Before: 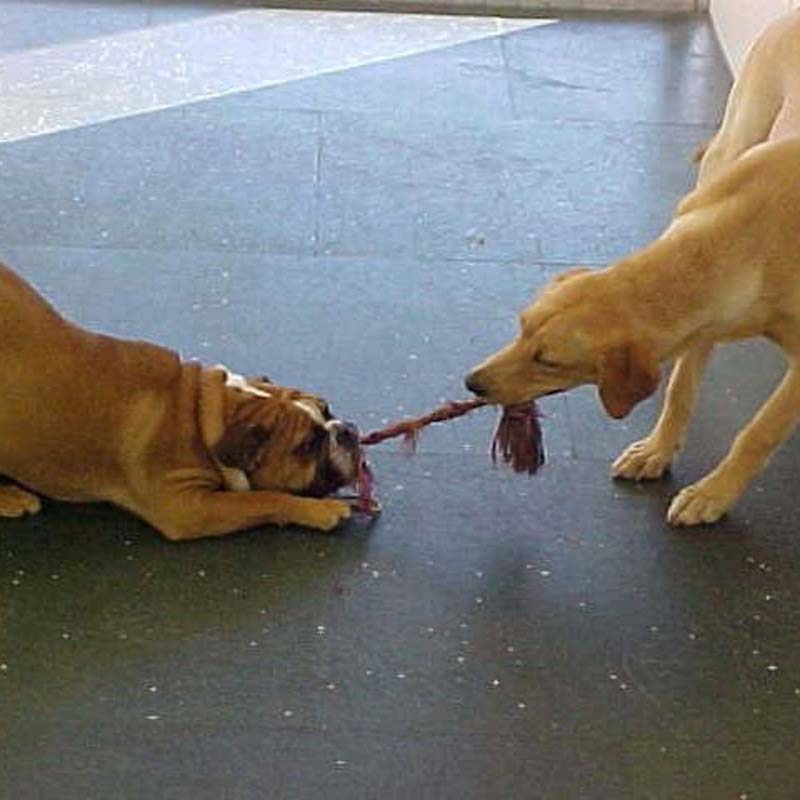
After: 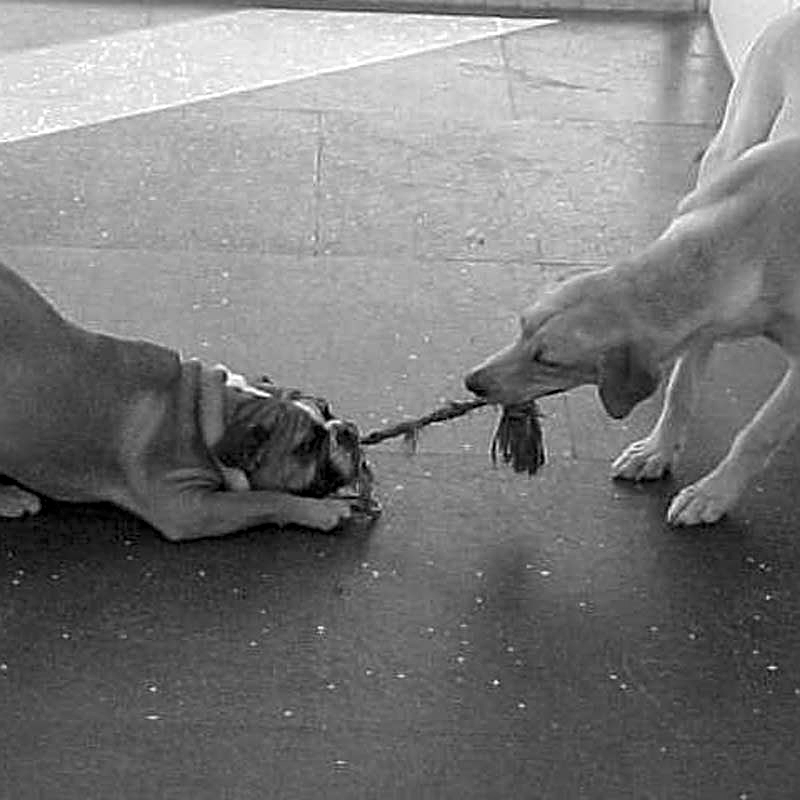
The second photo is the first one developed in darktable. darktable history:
monochrome: on, module defaults
sharpen: on, module defaults
local contrast: on, module defaults
